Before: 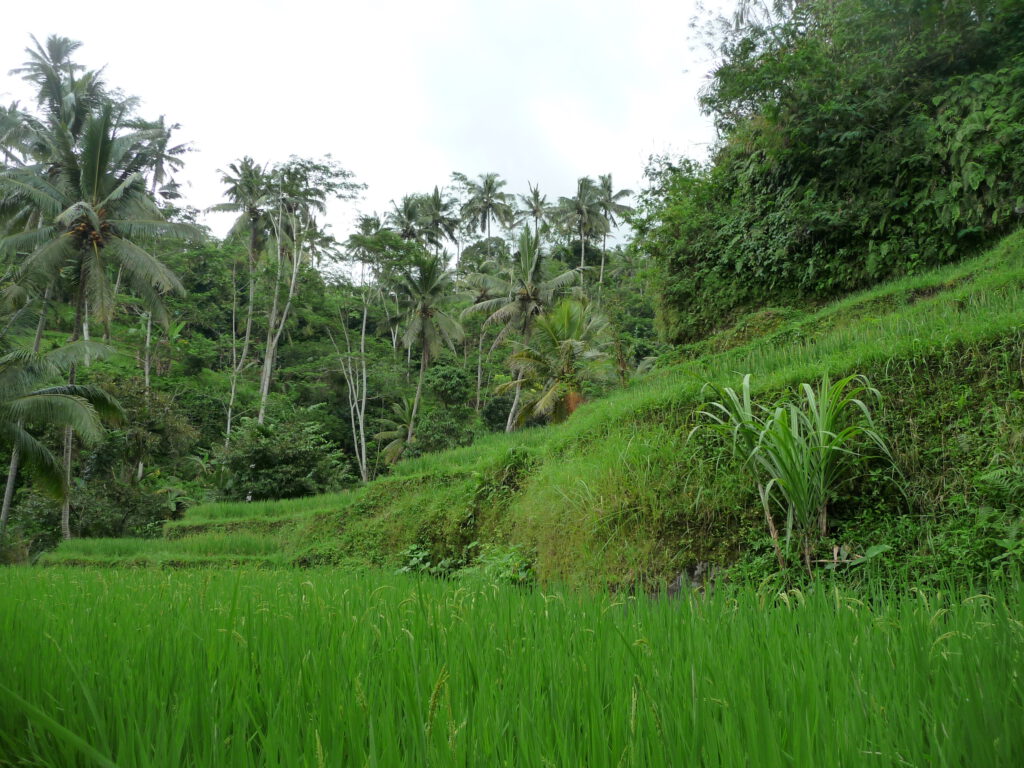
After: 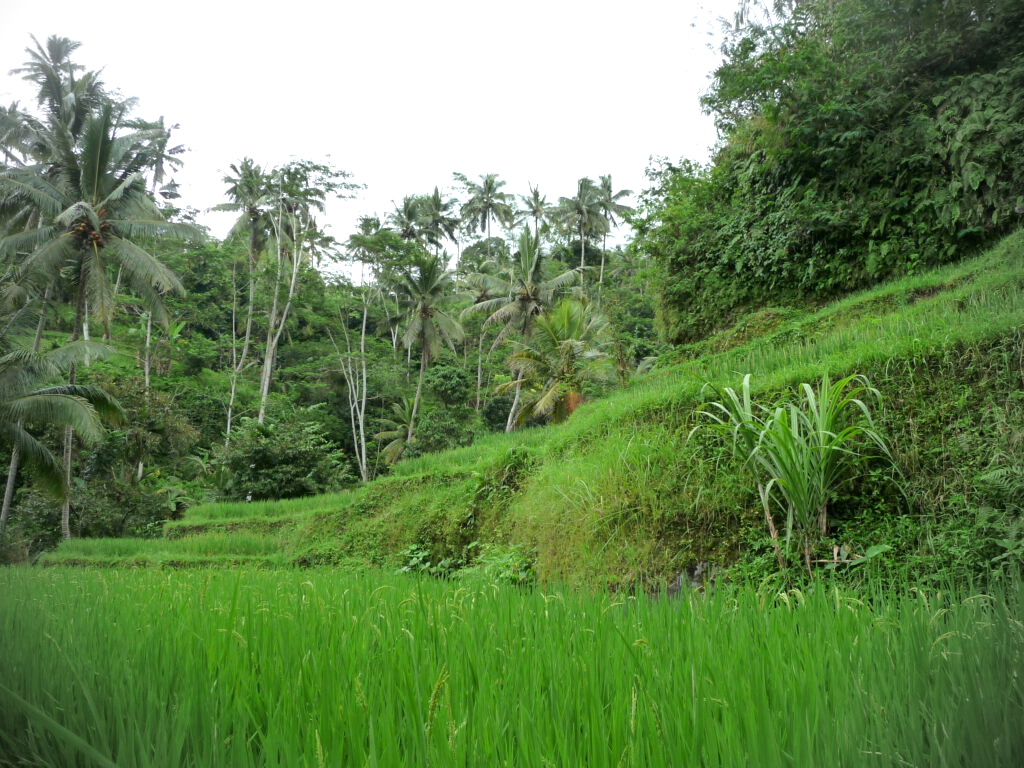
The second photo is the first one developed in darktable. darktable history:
vignetting: fall-off radius 45%, brightness -0.33
exposure: black level correction 0.001, exposure 0.5 EV, compensate exposure bias true, compensate highlight preservation false
